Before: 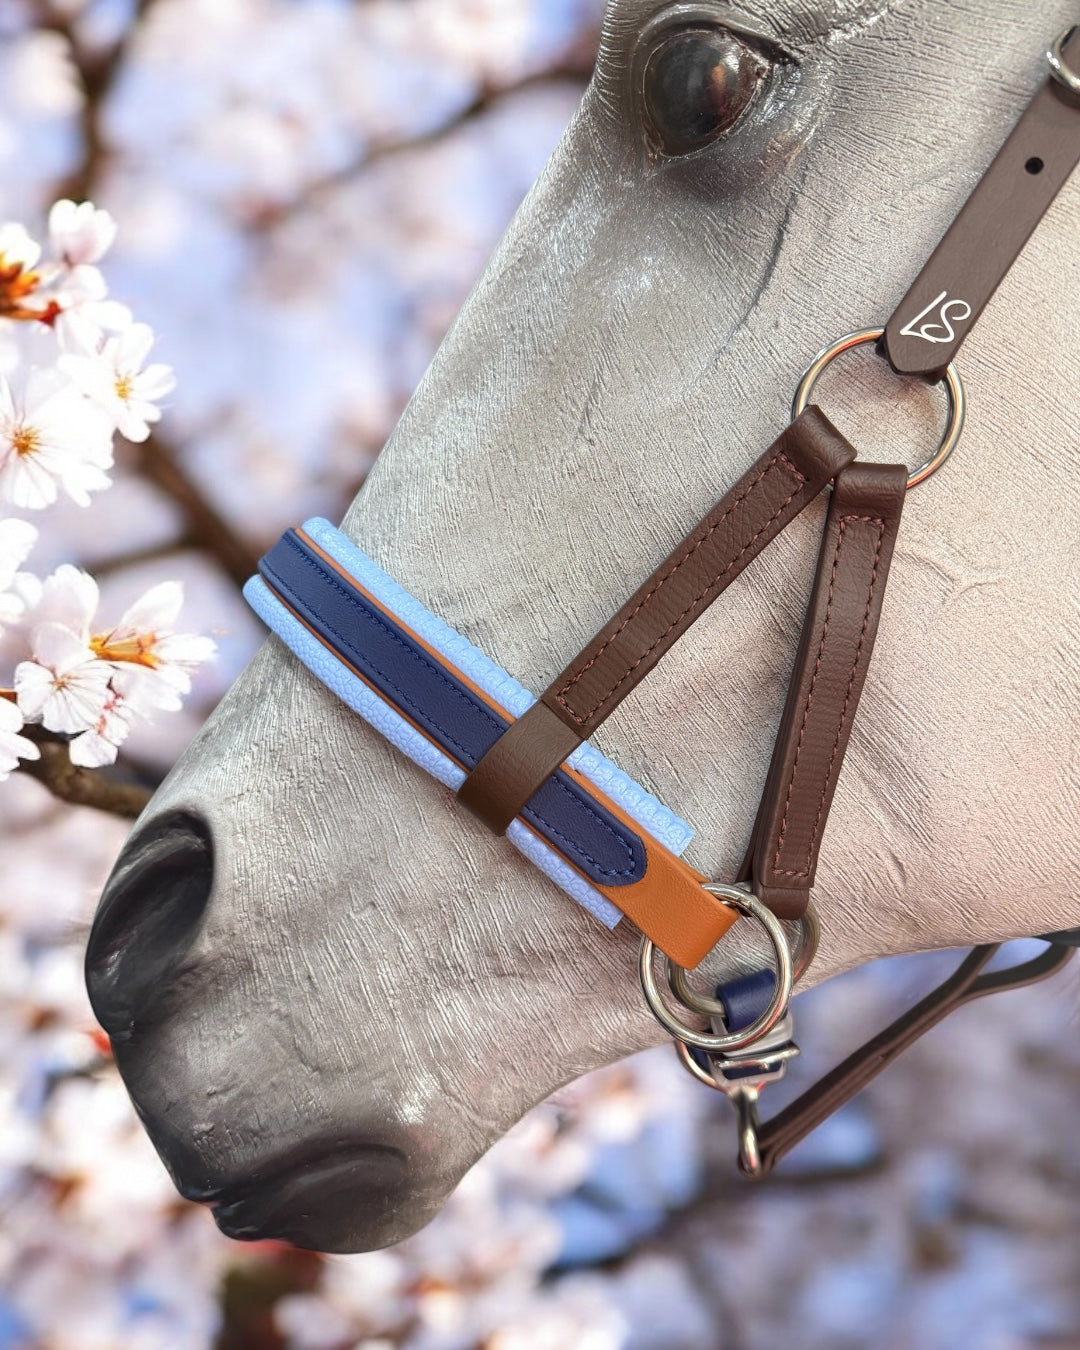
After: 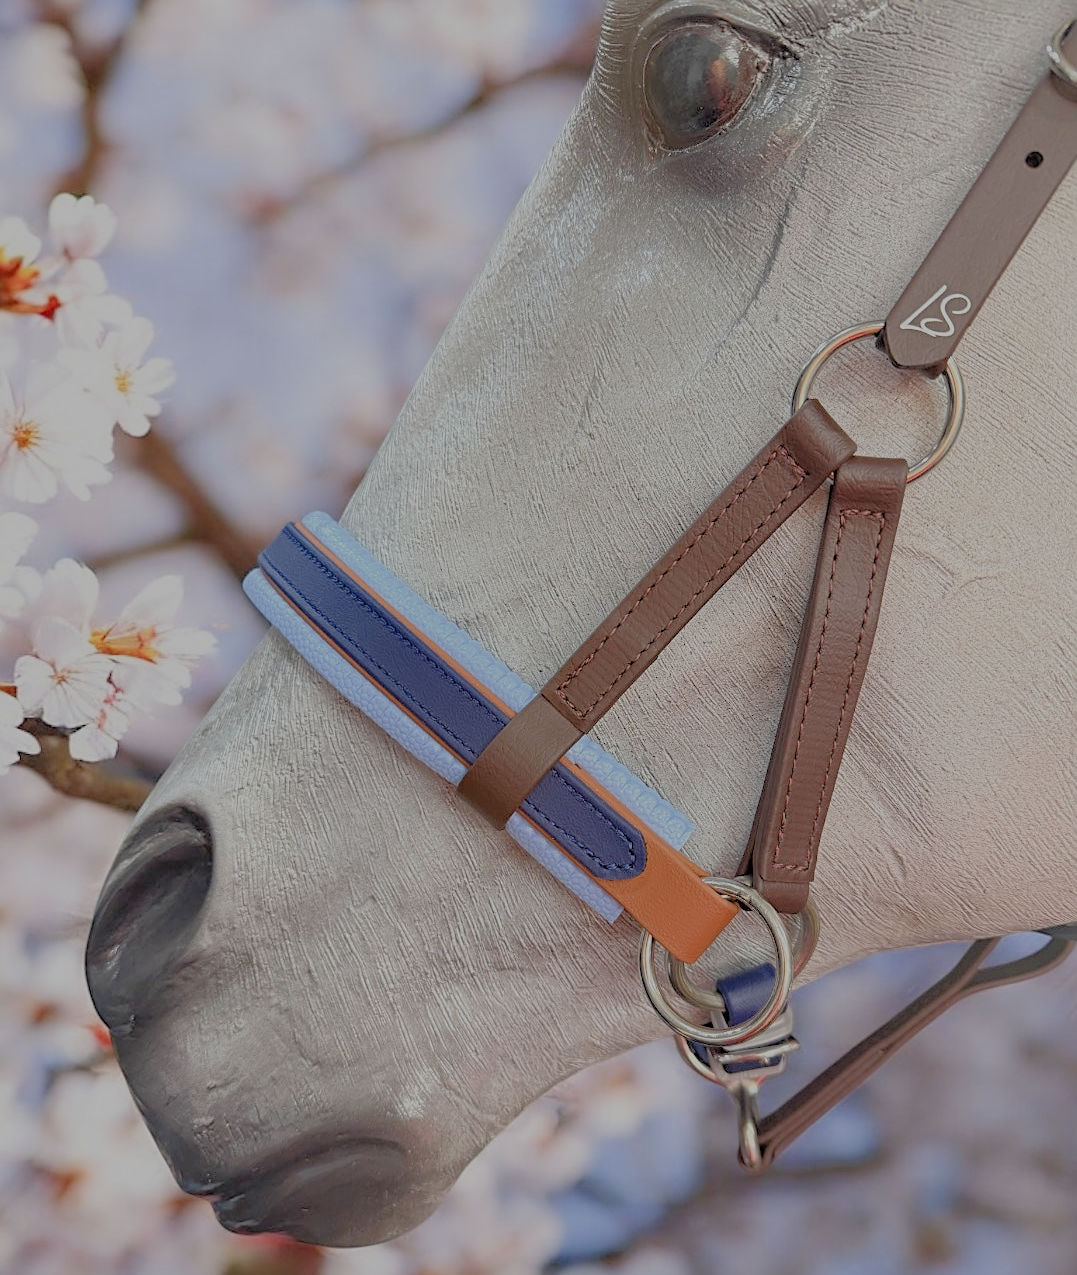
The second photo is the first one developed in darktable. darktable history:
sharpen: on, module defaults
filmic rgb: black relative exposure -4.42 EV, white relative exposure 6.58 EV, hardness 1.85, contrast 0.5
rgb curve: curves: ch0 [(0, 0) (0.072, 0.166) (0.217, 0.293) (0.414, 0.42) (1, 1)], compensate middle gray true, preserve colors basic power
crop: top 0.448%, right 0.264%, bottom 5.045%
